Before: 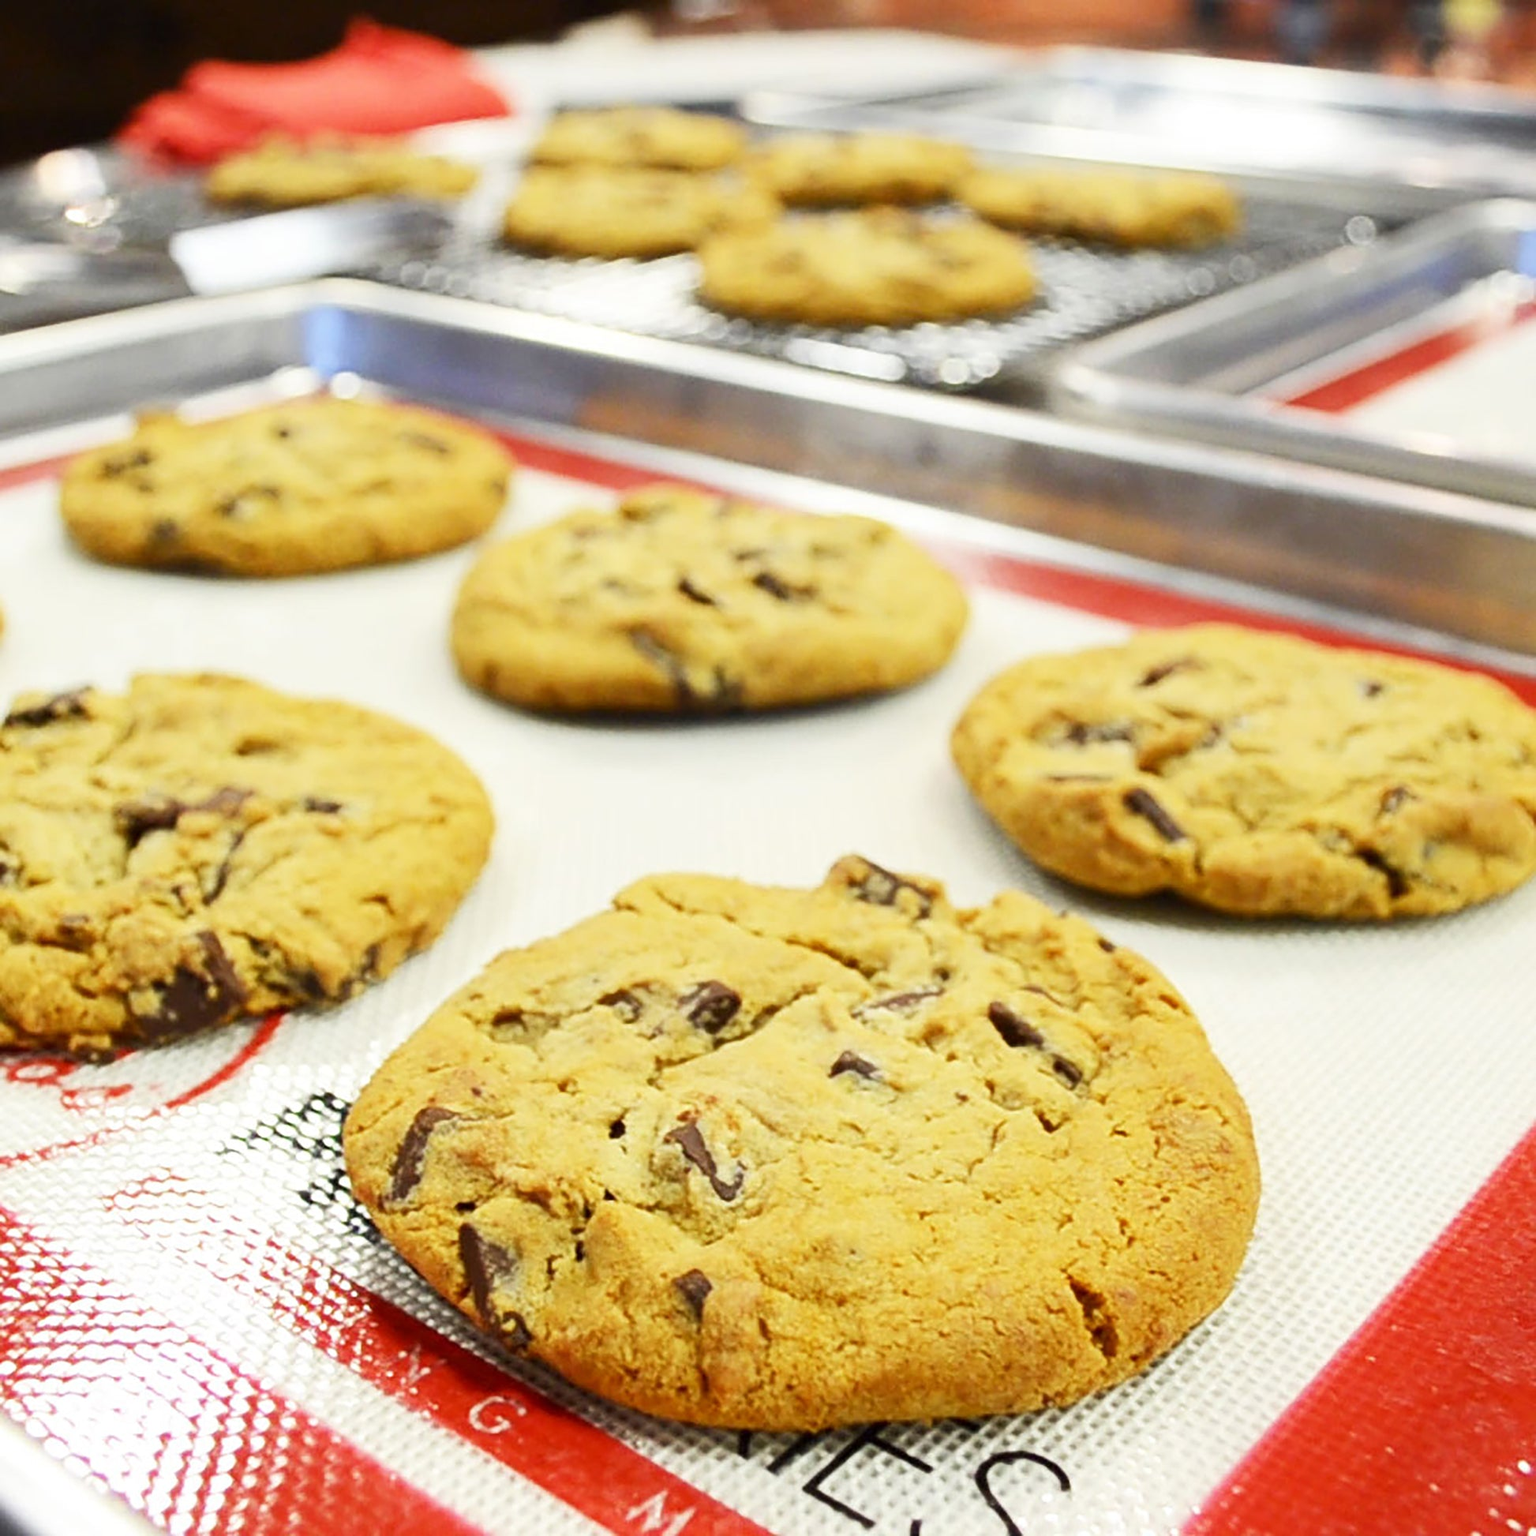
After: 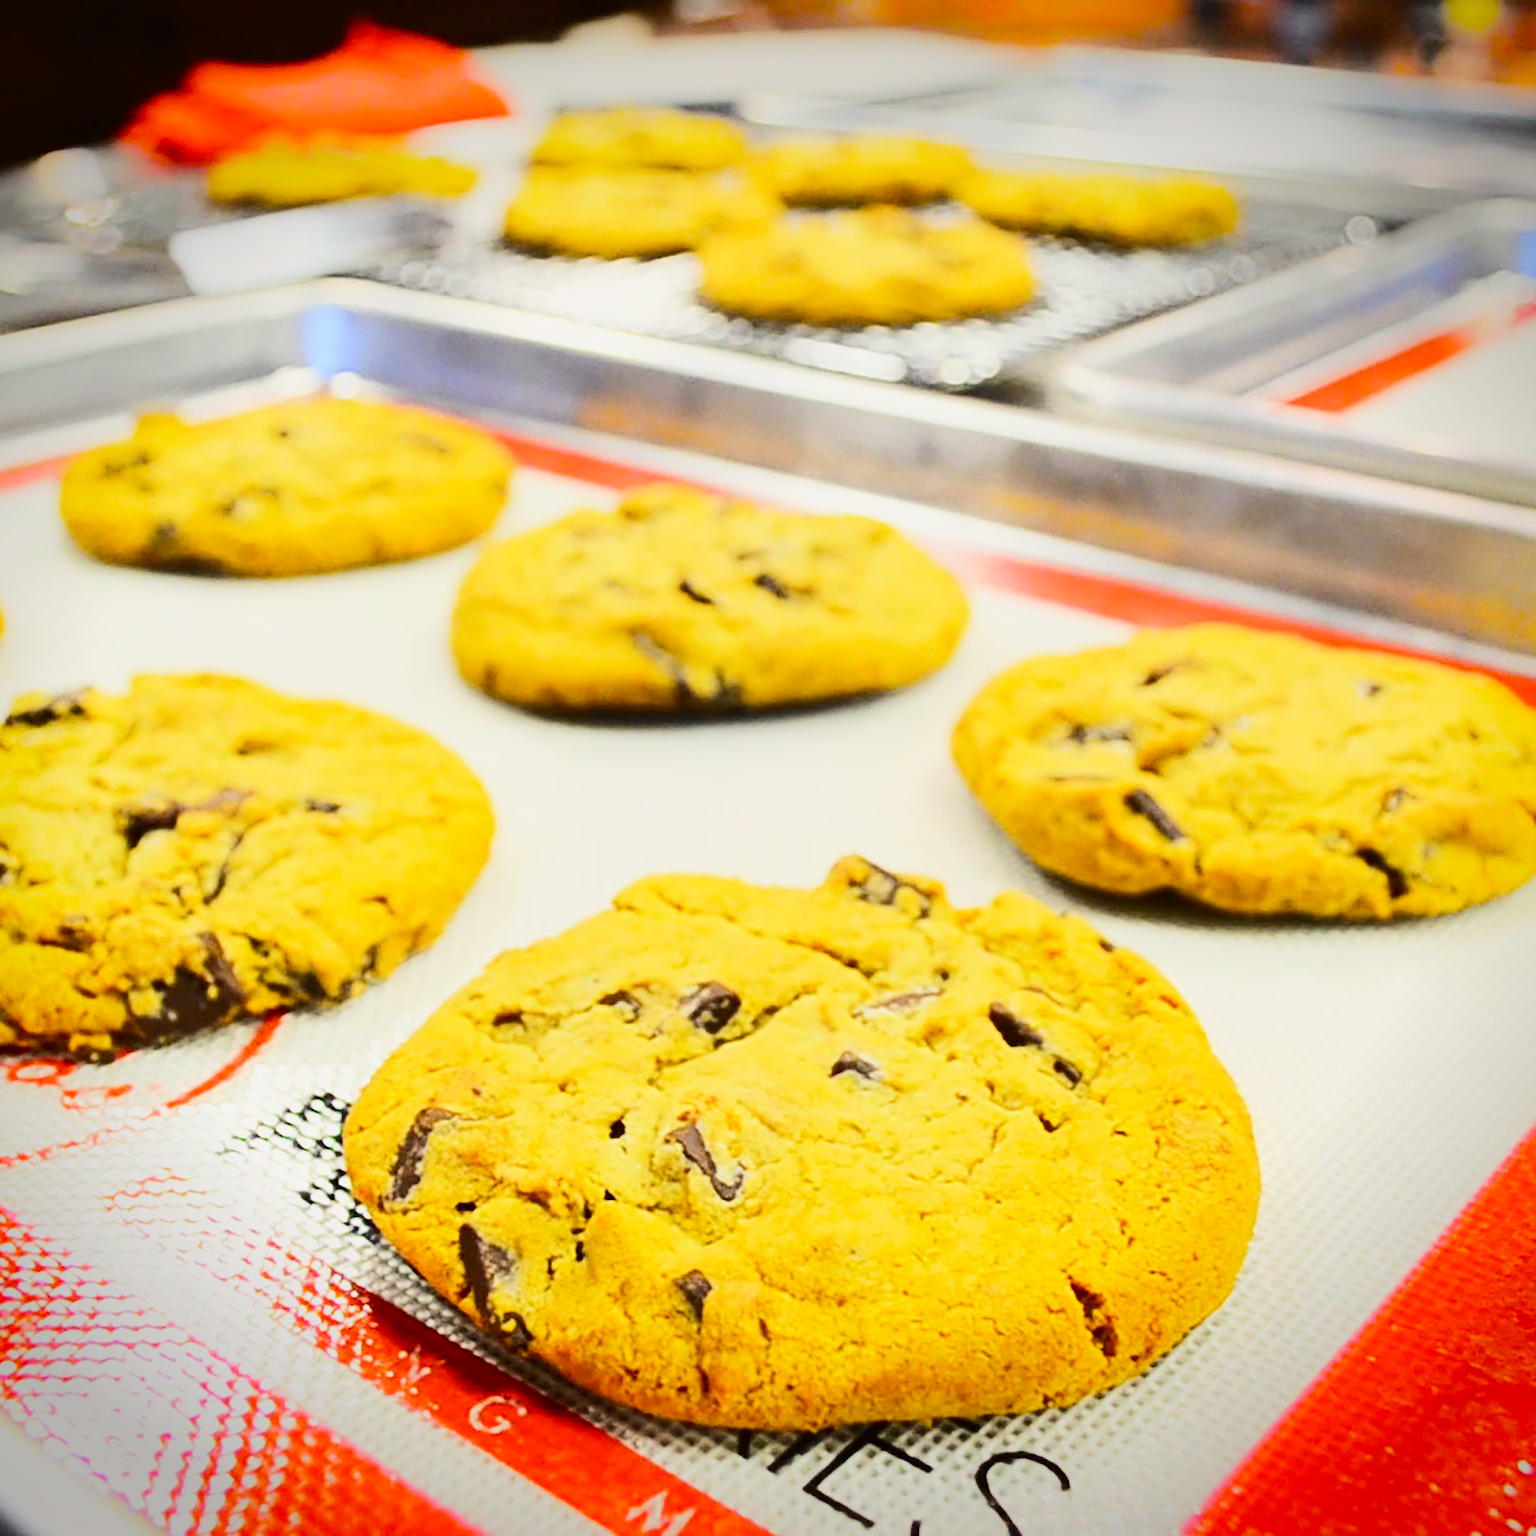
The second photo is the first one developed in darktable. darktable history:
tone curve: curves: ch0 [(0, 0.011) (0.104, 0.085) (0.236, 0.234) (0.398, 0.507) (0.472, 0.62) (0.641, 0.773) (0.835, 0.883) (1, 0.961)]; ch1 [(0, 0) (0.353, 0.344) (0.43, 0.401) (0.479, 0.476) (0.502, 0.504) (0.54, 0.542) (0.602, 0.613) (0.638, 0.668) (0.693, 0.727) (1, 1)]; ch2 [(0, 0) (0.34, 0.314) (0.434, 0.43) (0.5, 0.506) (0.528, 0.534) (0.55, 0.567) (0.595, 0.613) (0.644, 0.729) (1, 1)], color space Lab, independent channels, preserve colors none
vignetting: fall-off start 88.53%, fall-off radius 44.2%, saturation 0.376, width/height ratio 1.161
